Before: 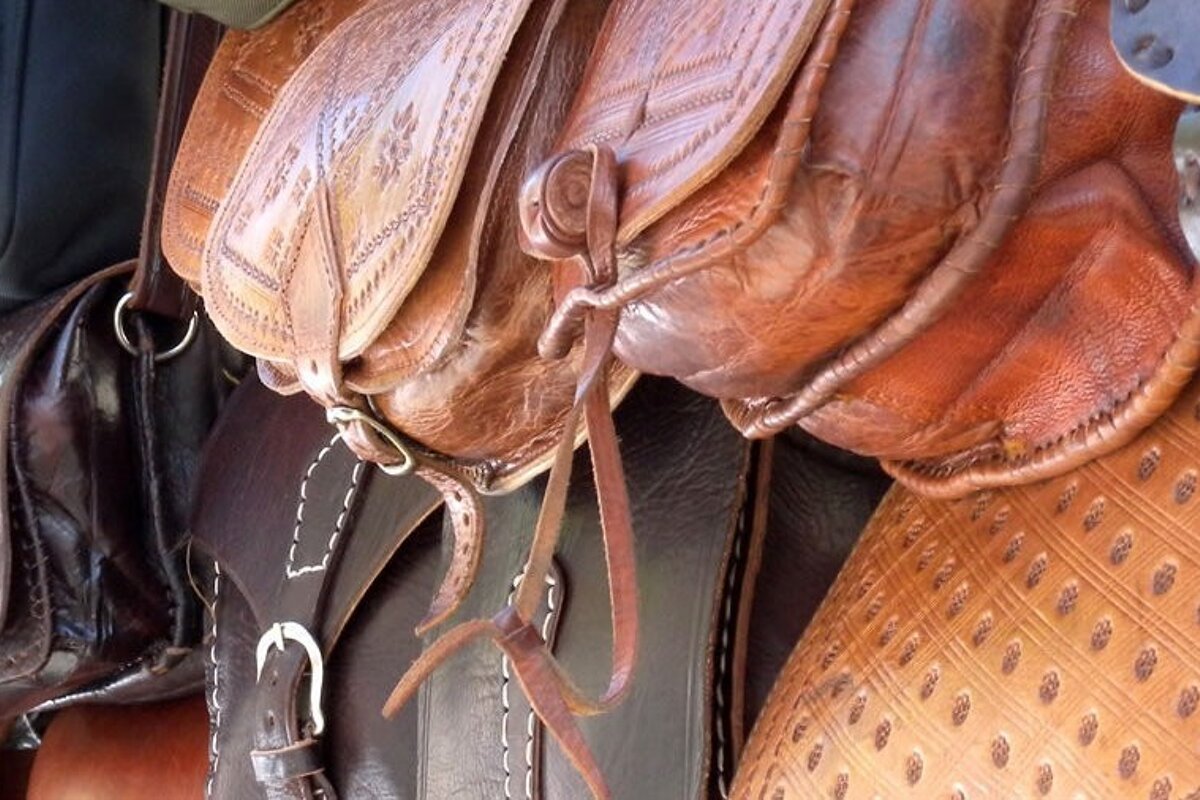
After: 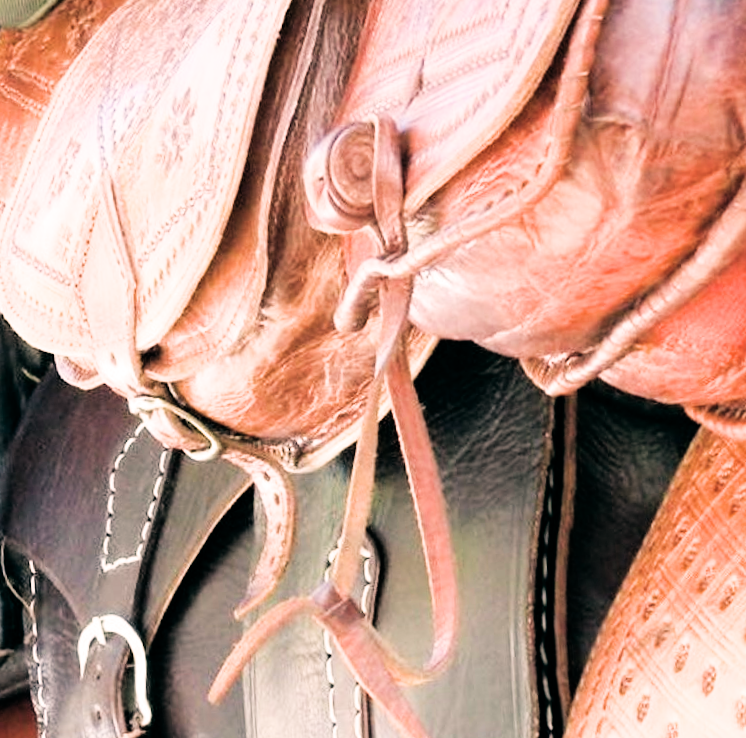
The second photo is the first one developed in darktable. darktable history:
rotate and perspective: rotation -4.57°, crop left 0.054, crop right 0.944, crop top 0.087, crop bottom 0.914
exposure: black level correction 0, exposure 1.388 EV, compensate exposure bias true, compensate highlight preservation false
crop and rotate: left 14.436%, right 18.898%
color balance: lift [1.005, 0.99, 1.007, 1.01], gamma [1, 0.979, 1.011, 1.021], gain [0.923, 1.098, 1.025, 0.902], input saturation 90.45%, contrast 7.73%, output saturation 105.91%
filmic rgb: black relative exposure -5 EV, hardness 2.88, contrast 1.3, highlights saturation mix -30%
